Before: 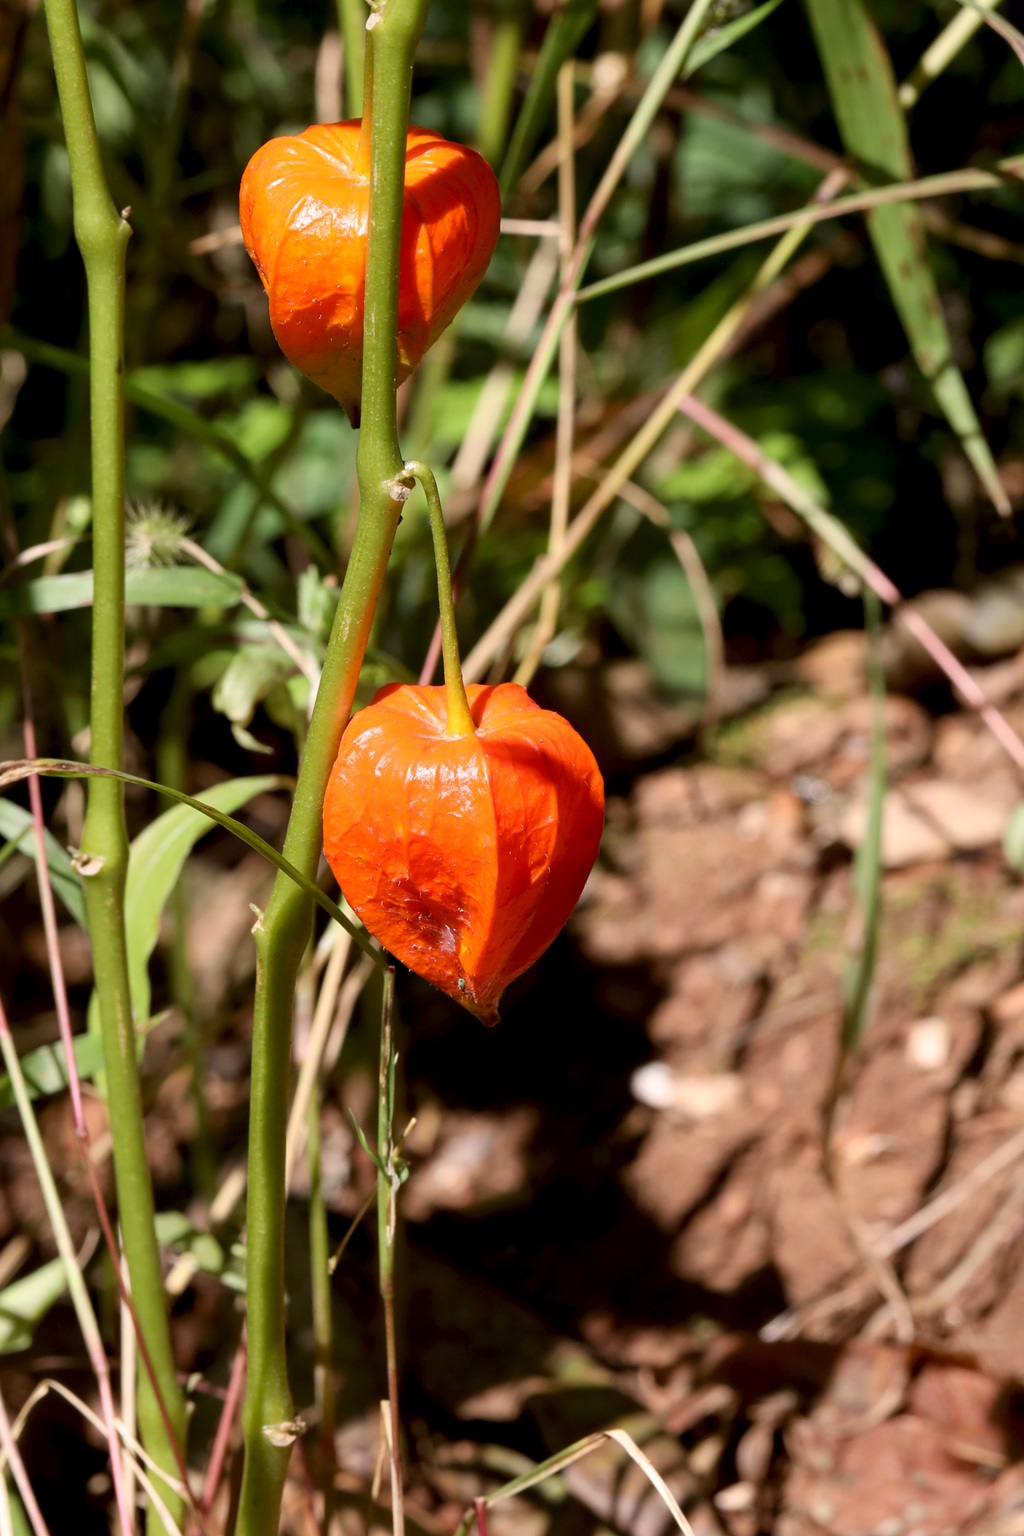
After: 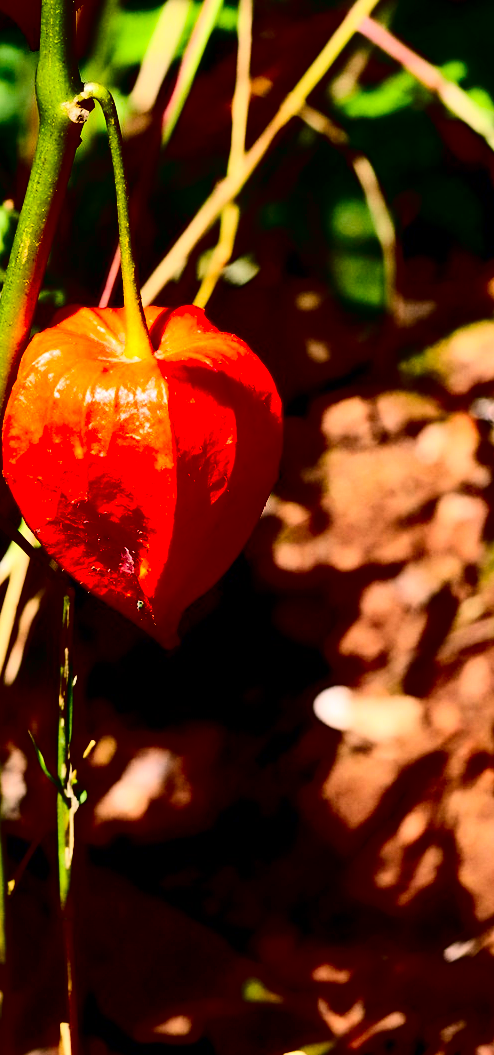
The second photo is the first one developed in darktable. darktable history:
contrast brightness saturation: contrast 0.77, brightness -1, saturation 1
crop: left 31.379%, top 24.658%, right 20.326%, bottom 6.628%
